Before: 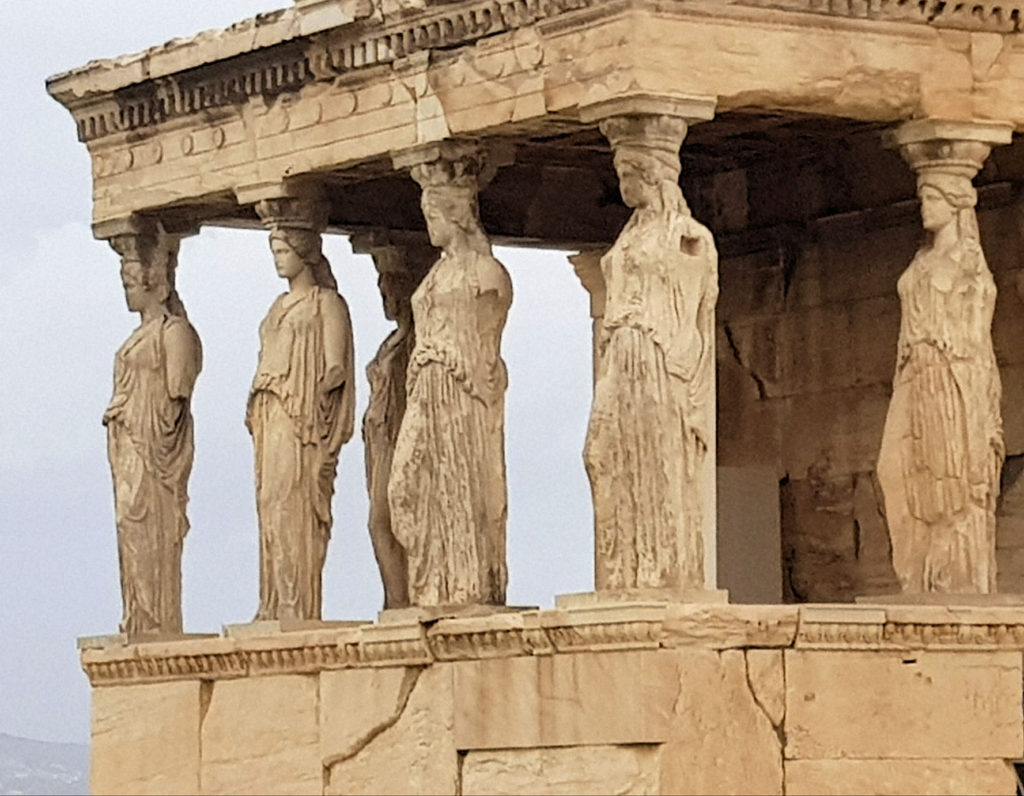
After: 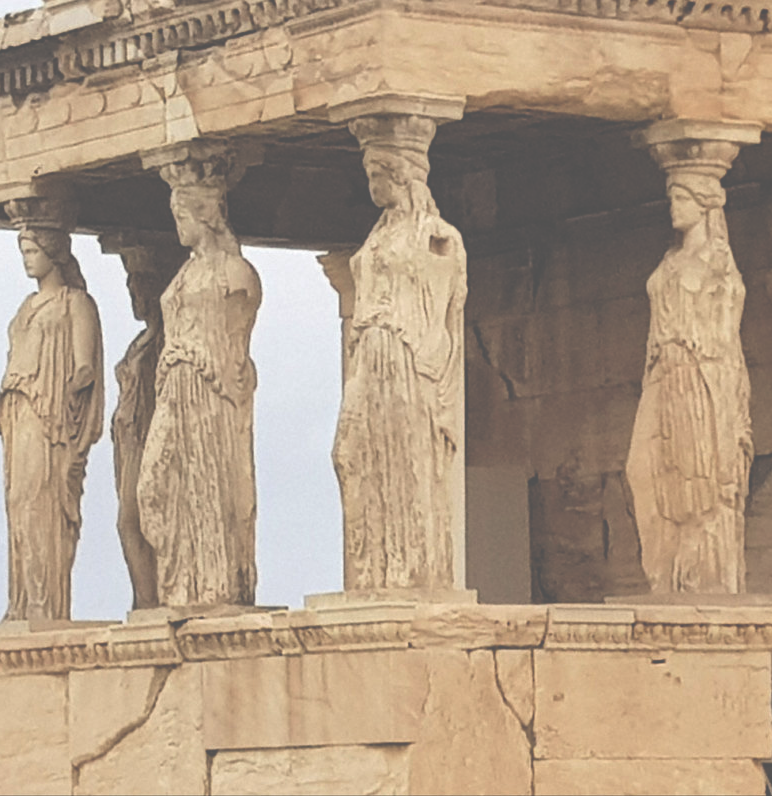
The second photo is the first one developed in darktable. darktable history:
crop and rotate: left 24.6%
exposure: black level correction -0.087, compensate highlight preservation false
